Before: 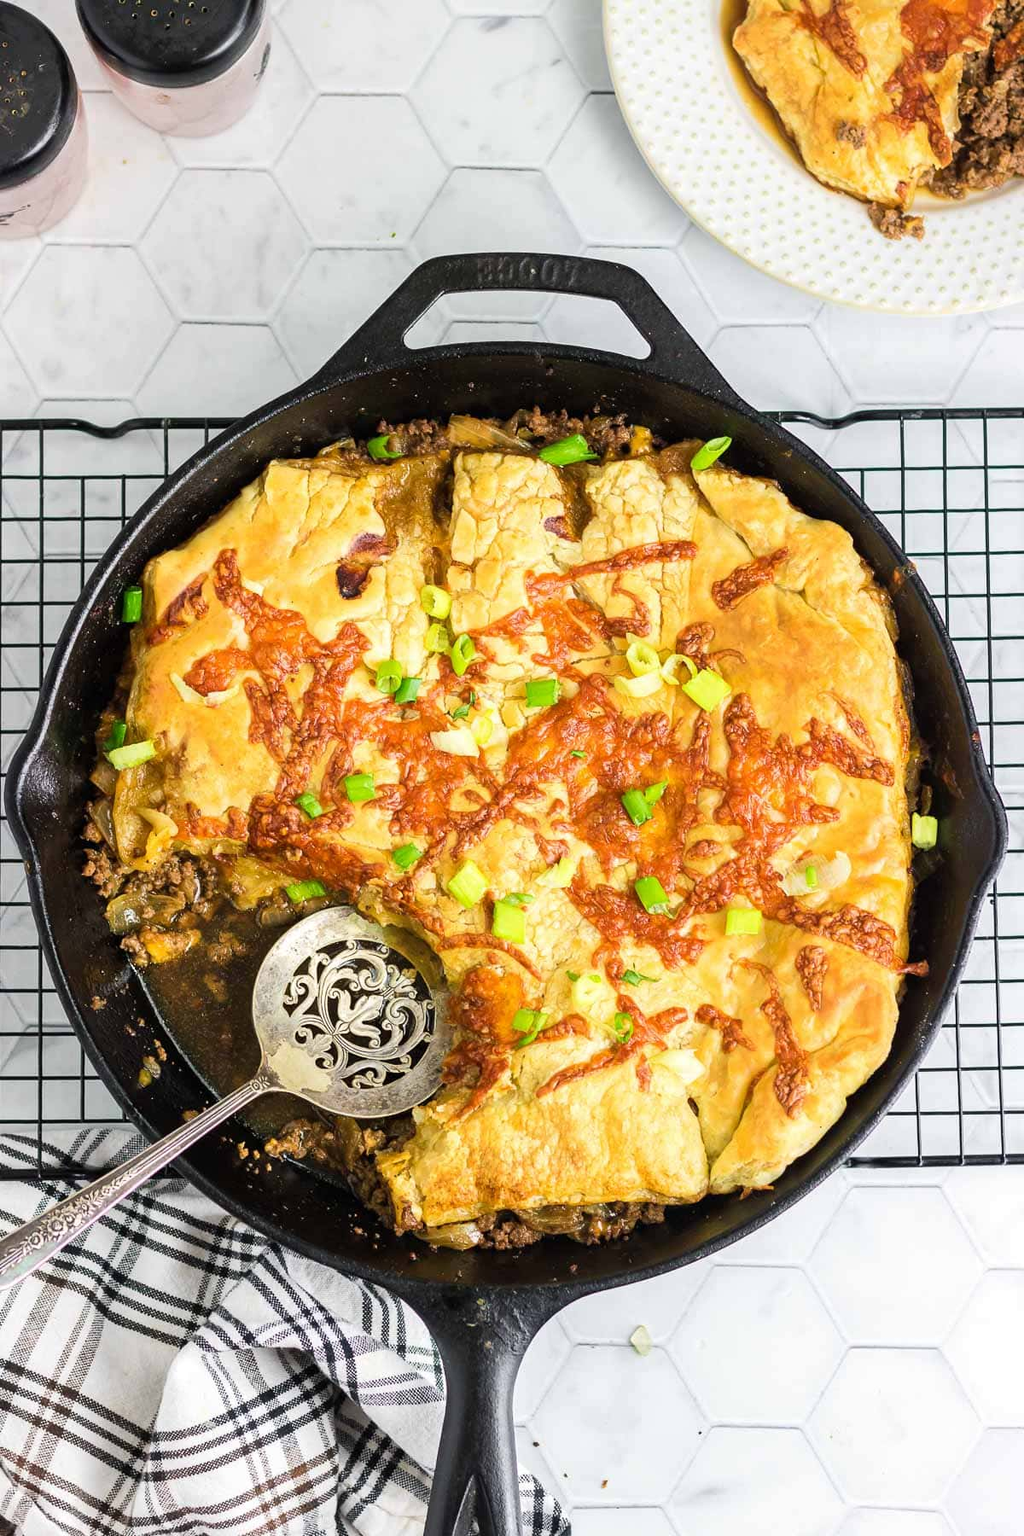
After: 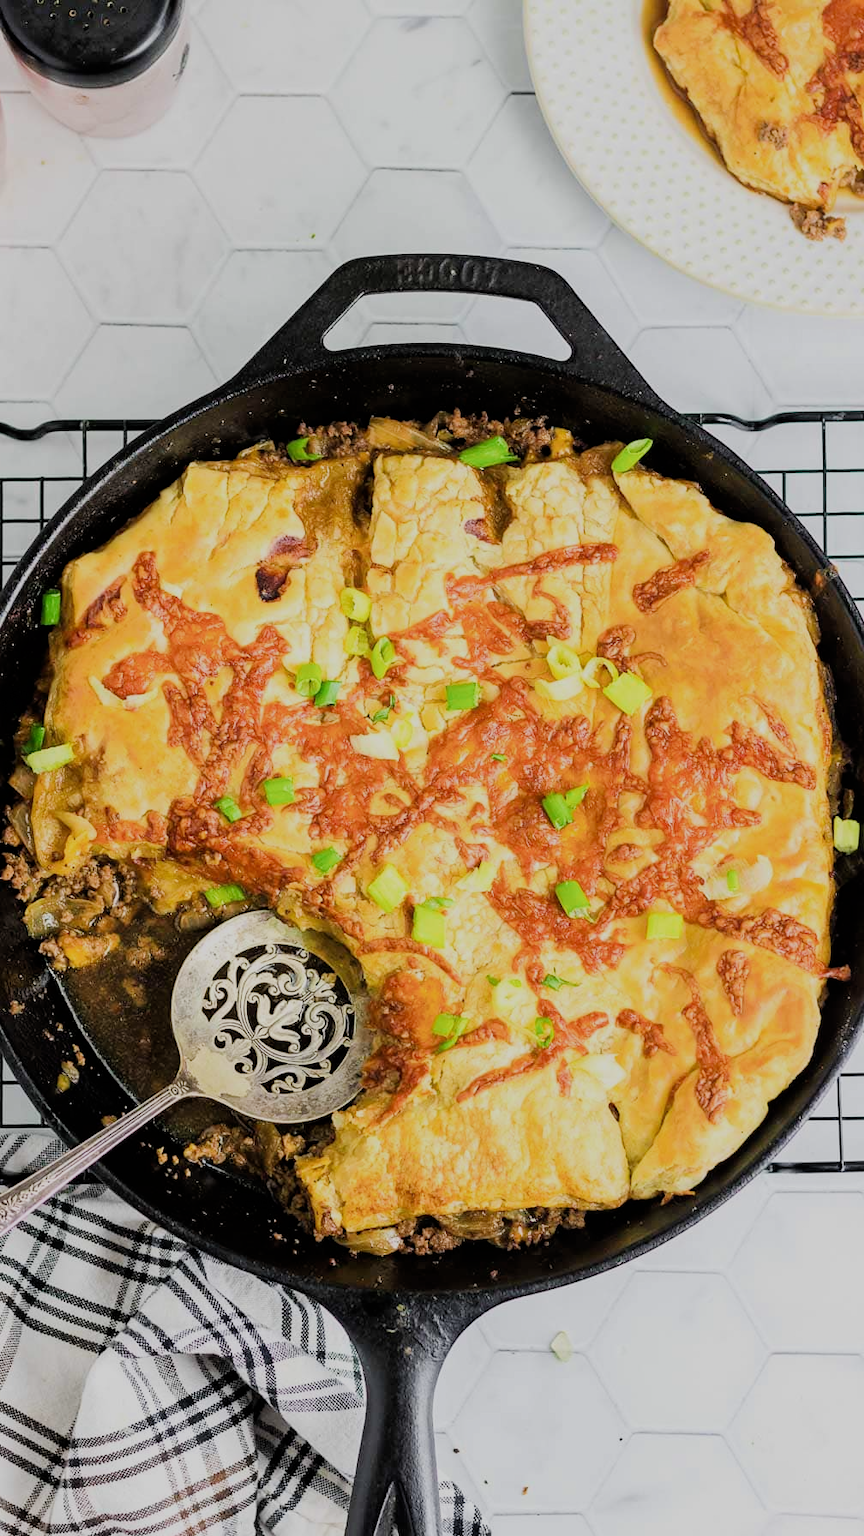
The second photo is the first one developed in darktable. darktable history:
crop: left 8.026%, right 7.374%
filmic rgb: black relative exposure -7.15 EV, white relative exposure 5.36 EV, hardness 3.02
